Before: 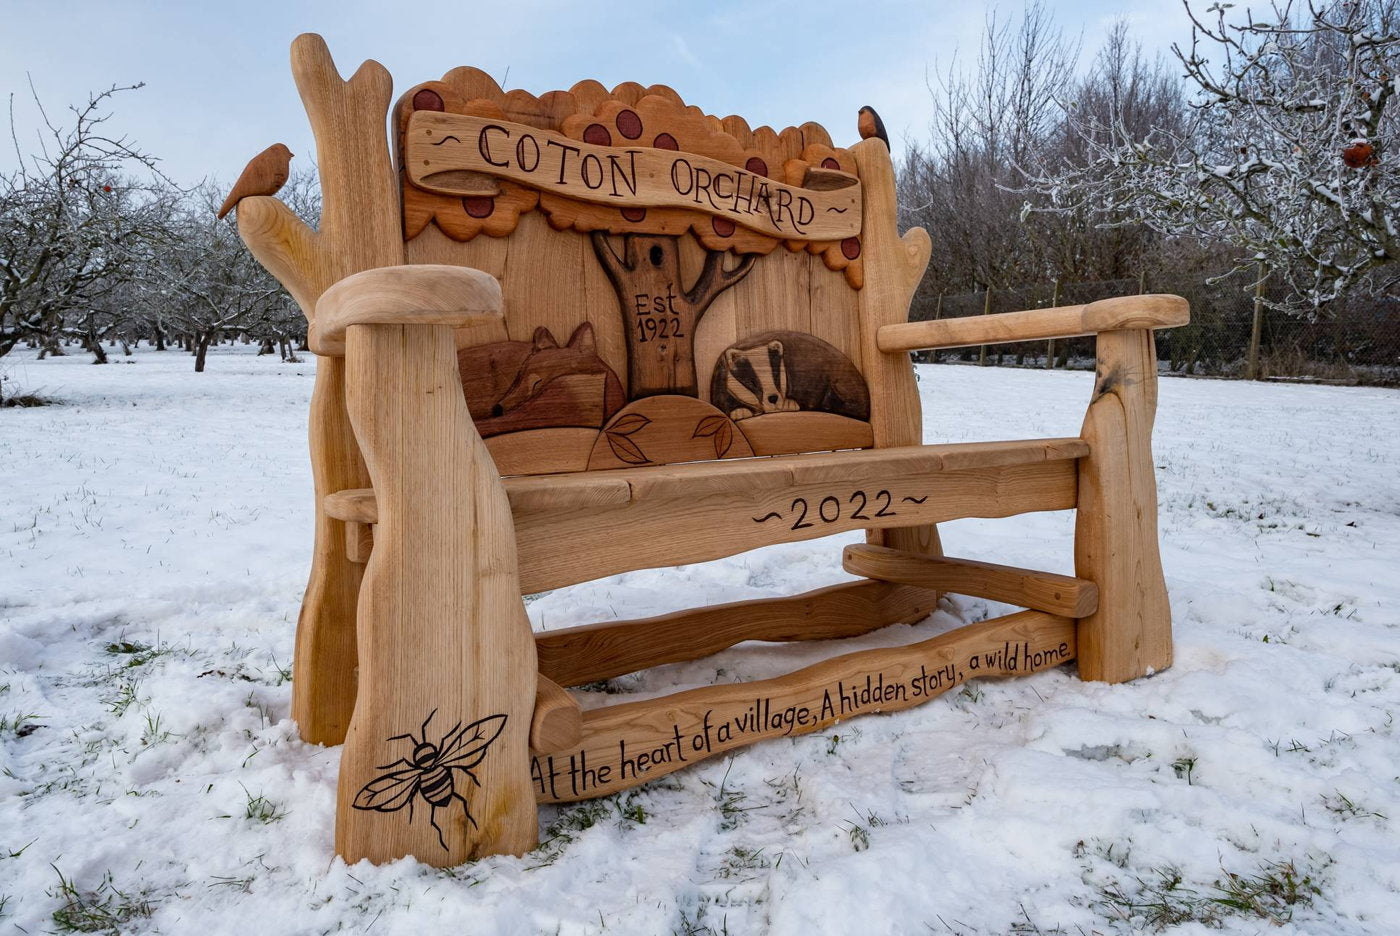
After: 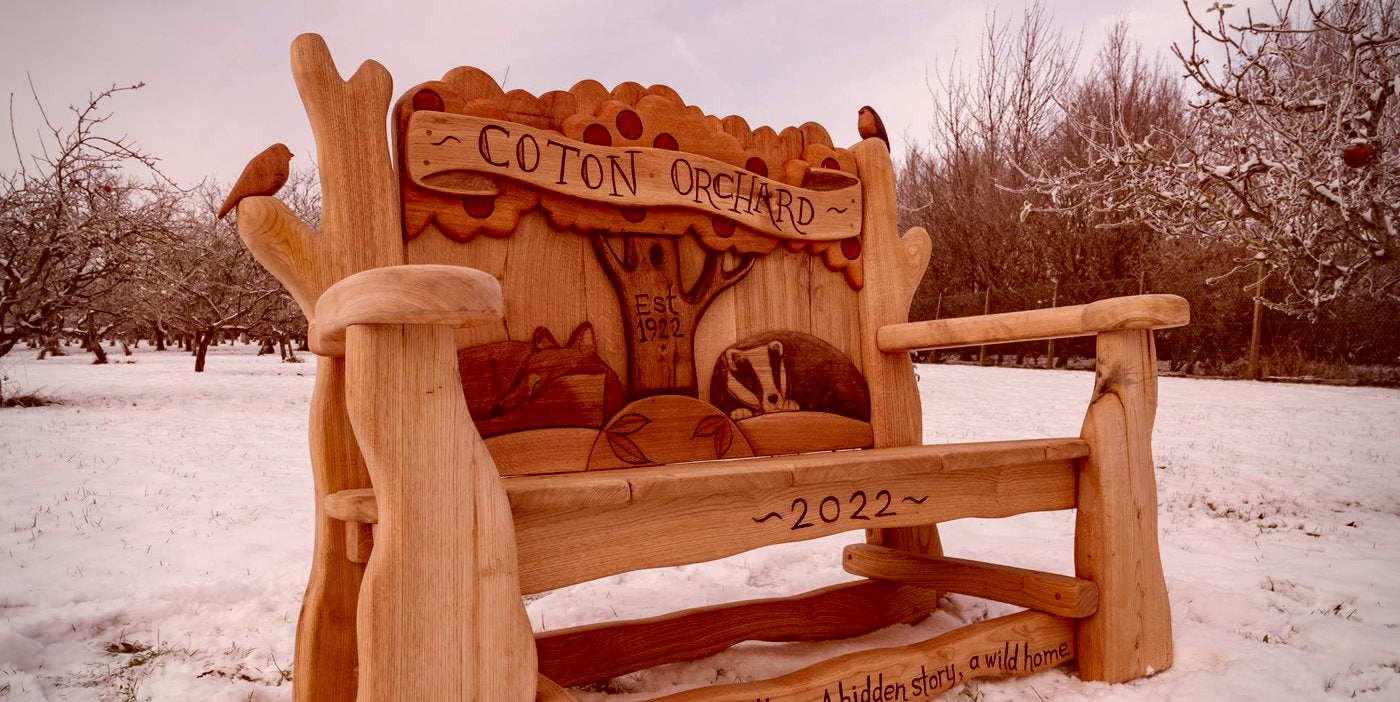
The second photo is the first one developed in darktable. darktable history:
crop: bottom 24.988%
vignetting: on, module defaults
color correction: highlights a* 9.03, highlights b* 8.71, shadows a* 40, shadows b* 40, saturation 0.8
